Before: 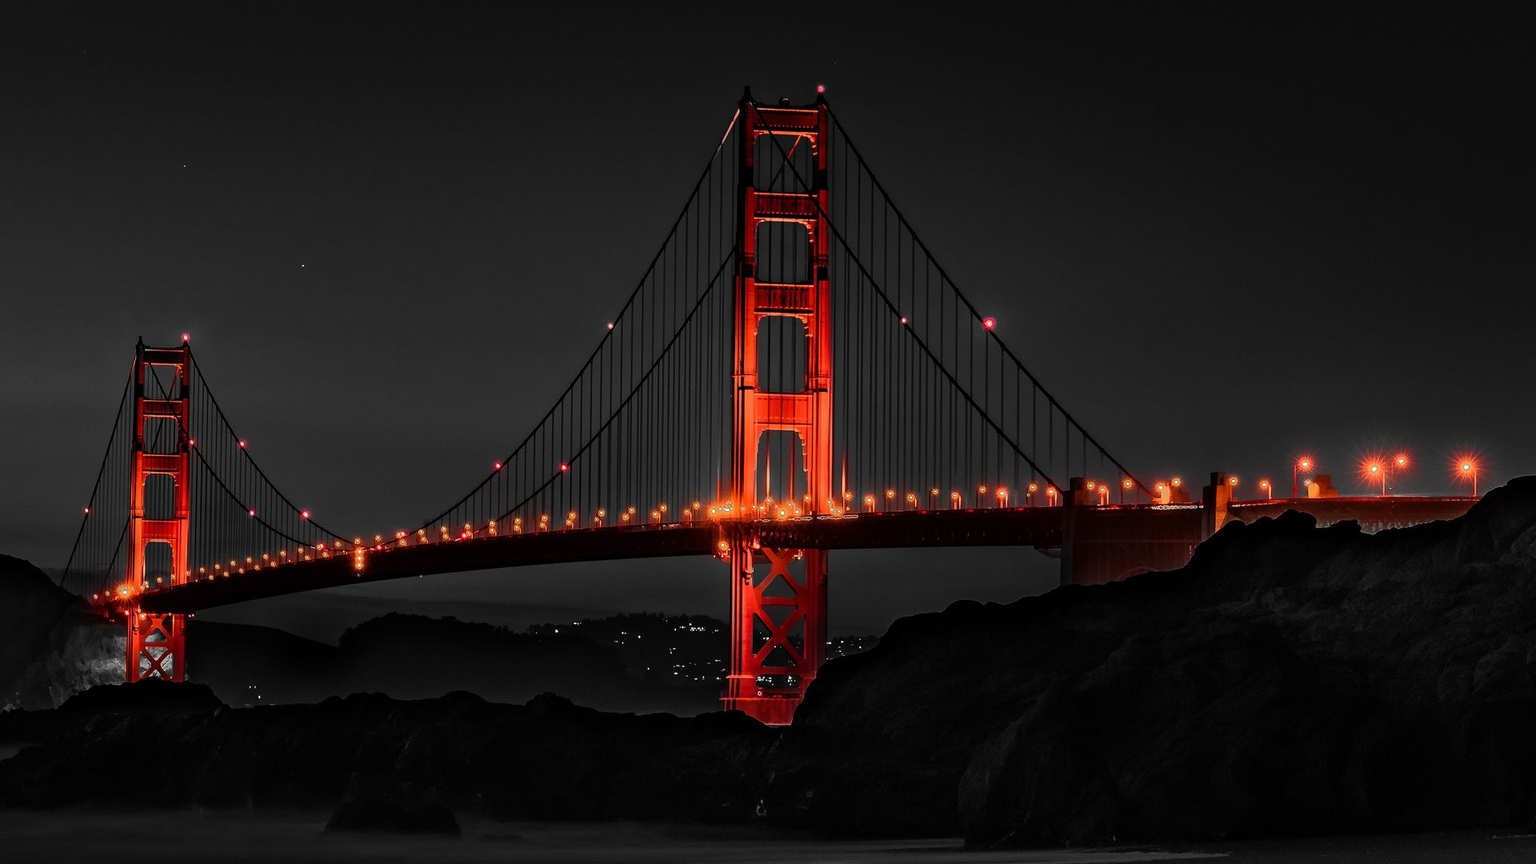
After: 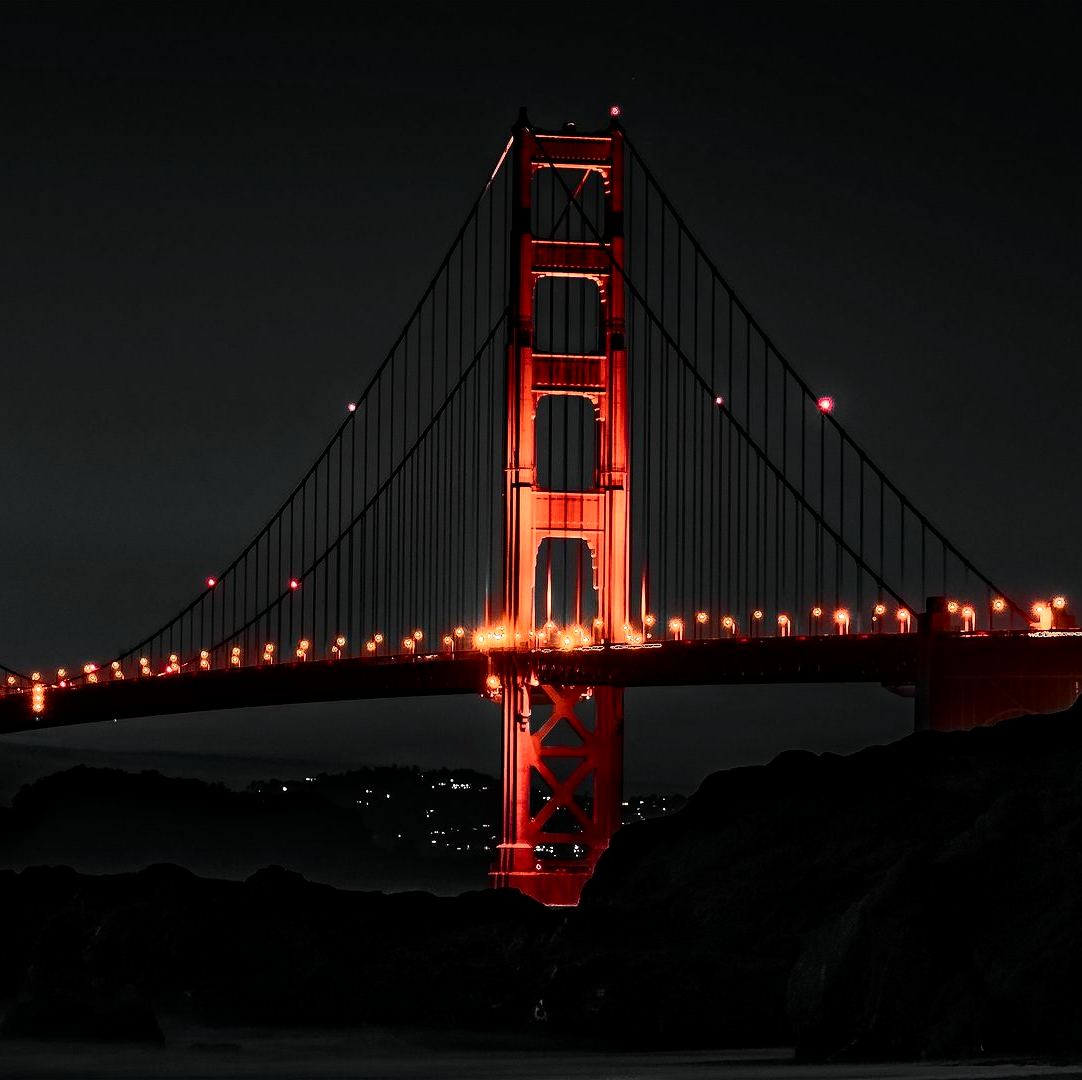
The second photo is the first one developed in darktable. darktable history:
local contrast: highlights 105%, shadows 103%, detail 119%, midtone range 0.2
contrast brightness saturation: contrast 0.388, brightness 0.113
color calibration: illuminant same as pipeline (D50), adaptation XYZ, x 0.346, y 0.359, temperature 5005.33 K
haze removal: compatibility mode true, adaptive false
crop: left 21.447%, right 22.192%
